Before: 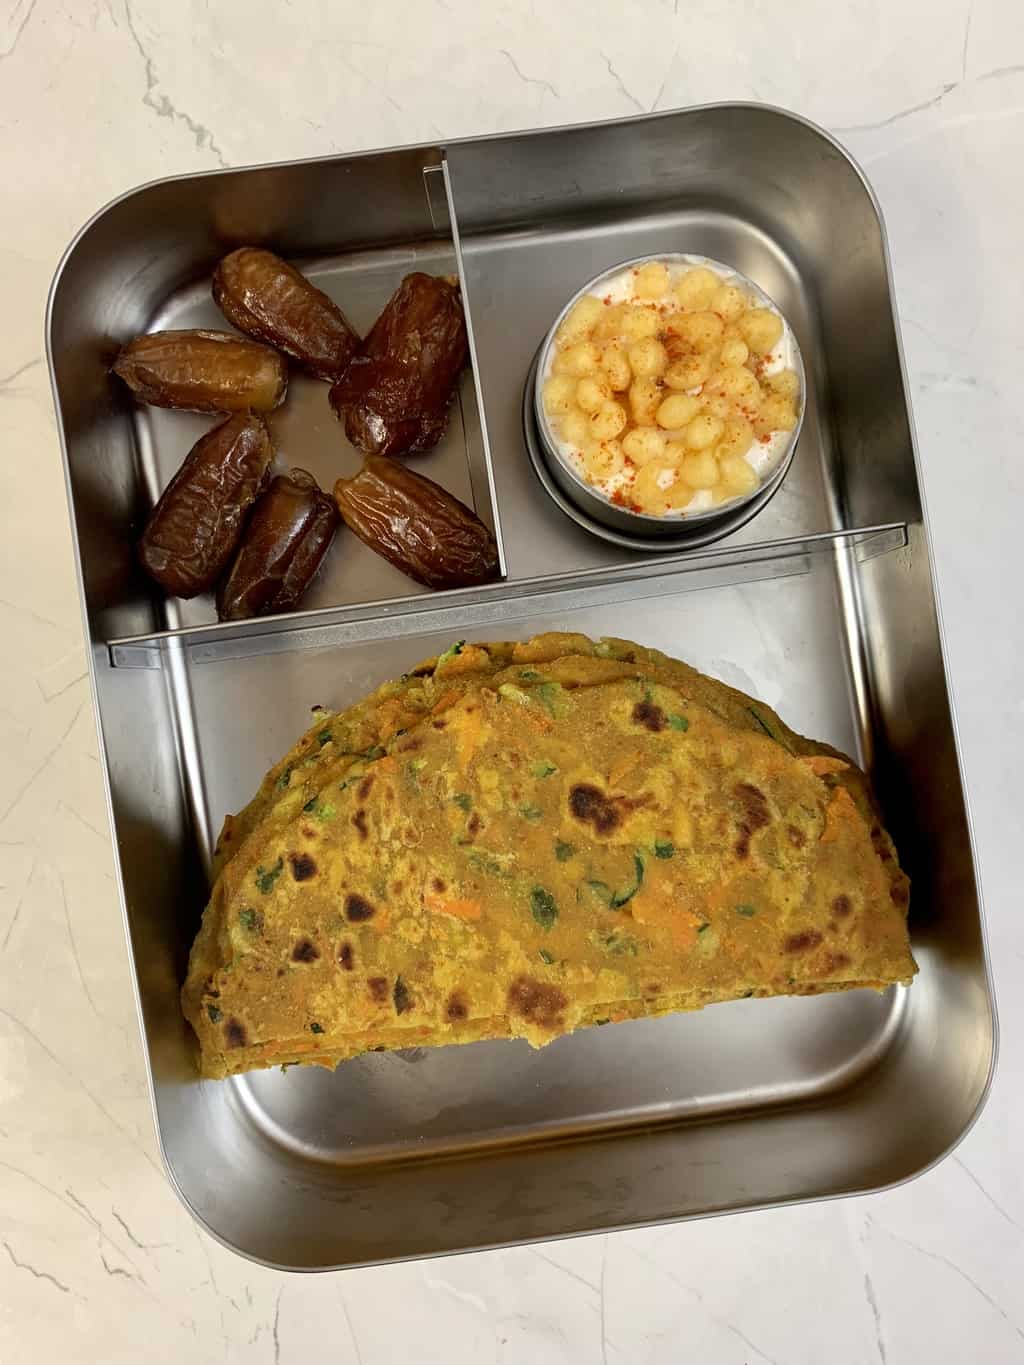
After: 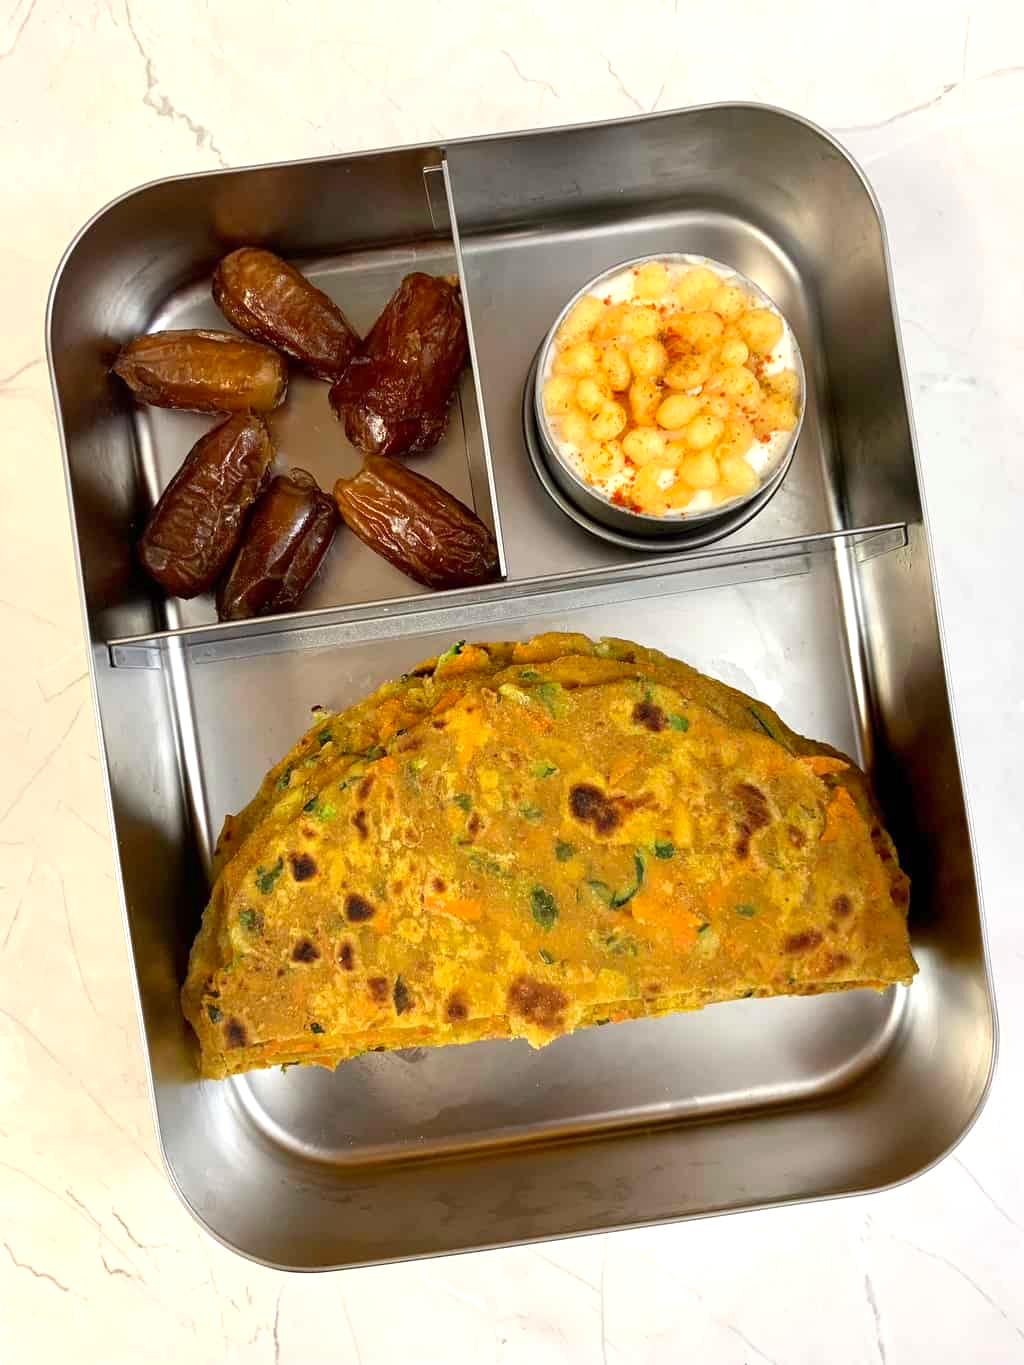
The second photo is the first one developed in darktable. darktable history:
exposure: exposure 0.506 EV, compensate exposure bias true, compensate highlight preservation false
